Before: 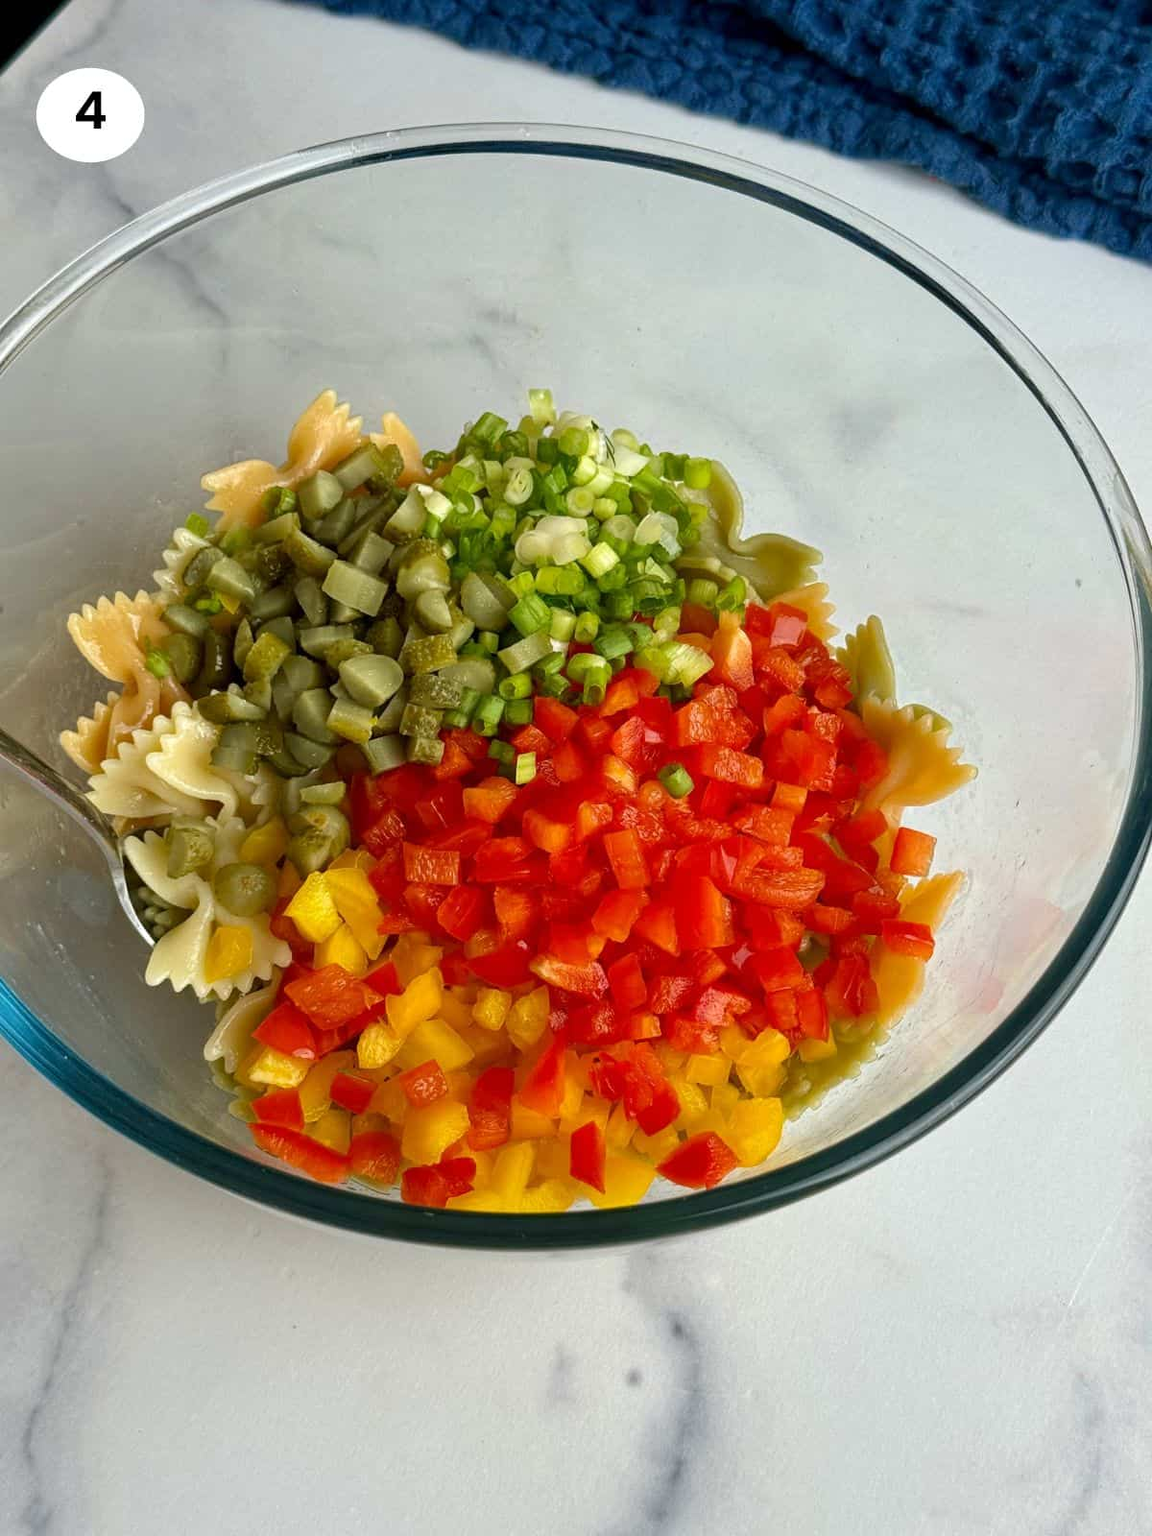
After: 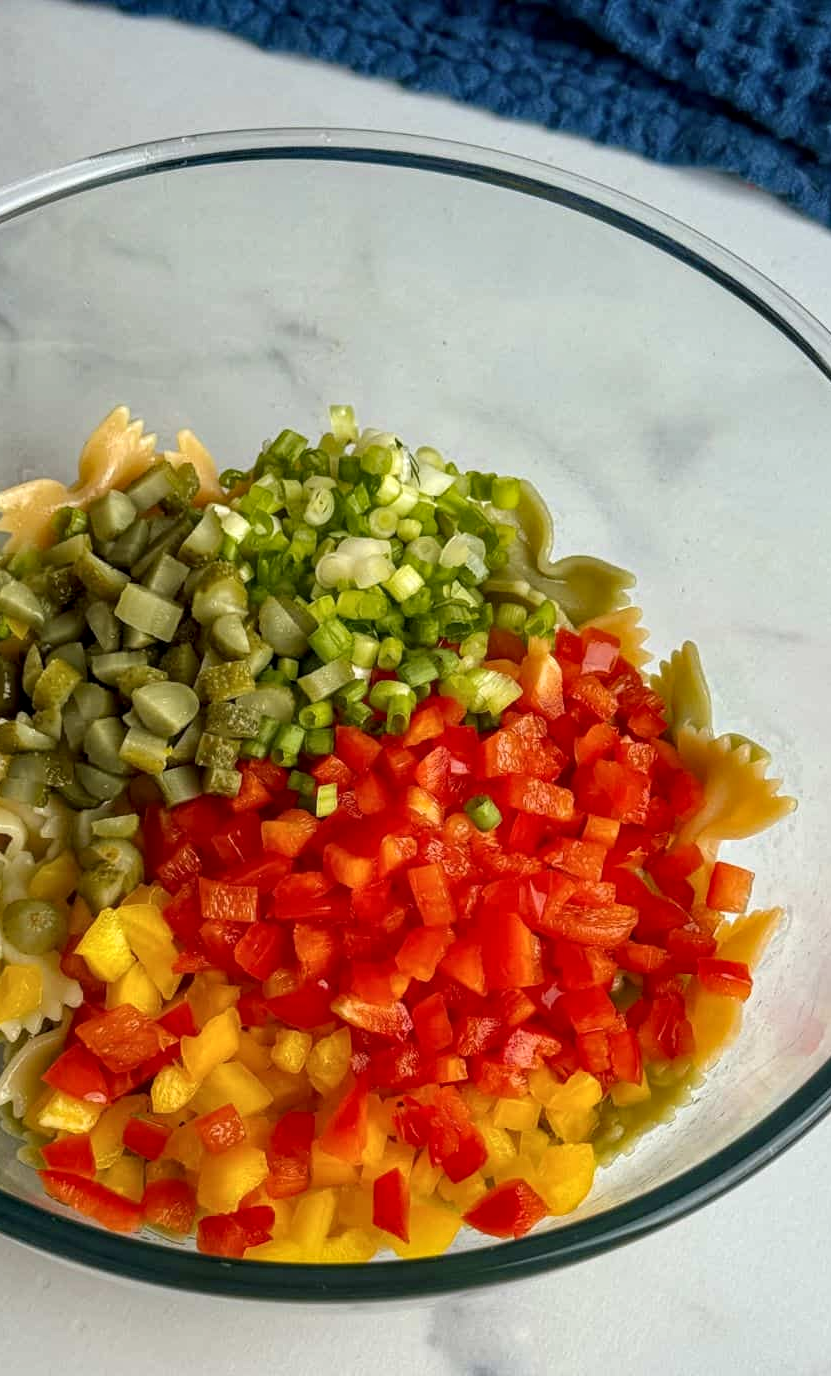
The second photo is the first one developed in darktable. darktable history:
local contrast: on, module defaults
color zones: curves: ch2 [(0, 0.5) (0.143, 0.5) (0.286, 0.489) (0.415, 0.421) (0.571, 0.5) (0.714, 0.5) (0.857, 0.5) (1, 0.5)]
crop: left 18.479%, right 12.2%, bottom 13.971%
